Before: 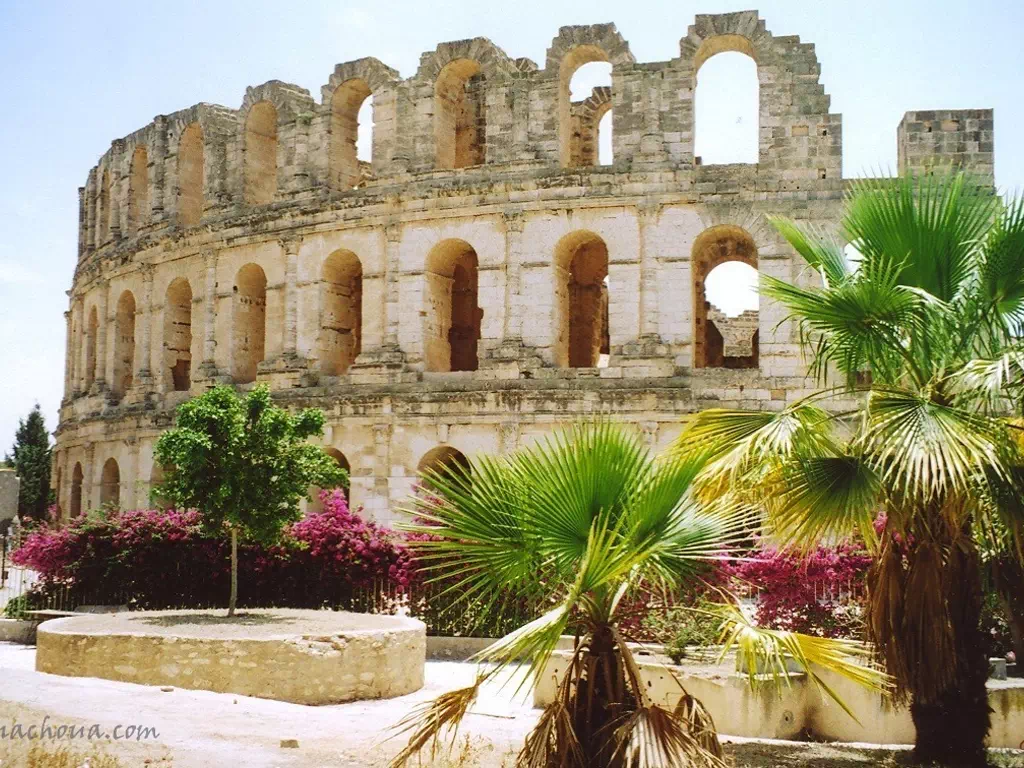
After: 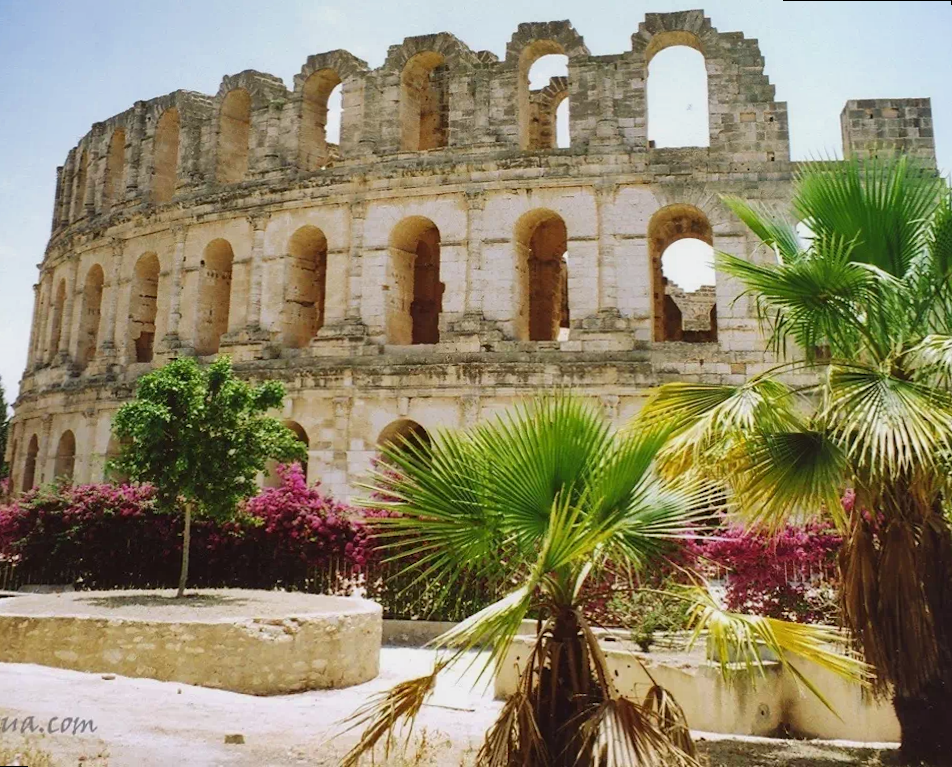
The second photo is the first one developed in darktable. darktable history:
shadows and highlights: soften with gaussian
rotate and perspective: rotation 0.215°, lens shift (vertical) -0.139, crop left 0.069, crop right 0.939, crop top 0.002, crop bottom 0.996
exposure: exposure -0.21 EV, compensate highlight preservation false
